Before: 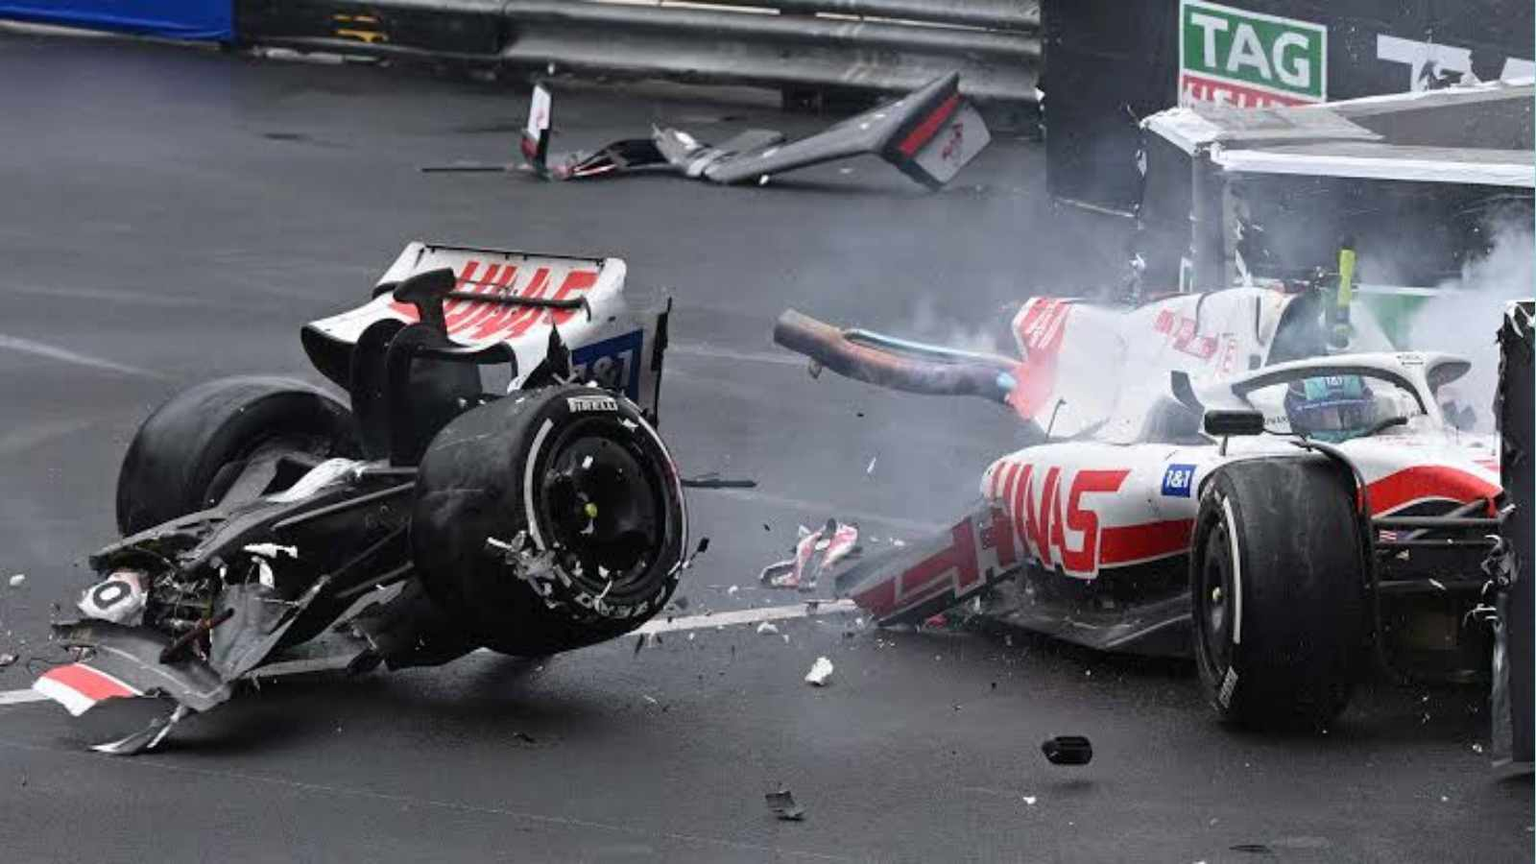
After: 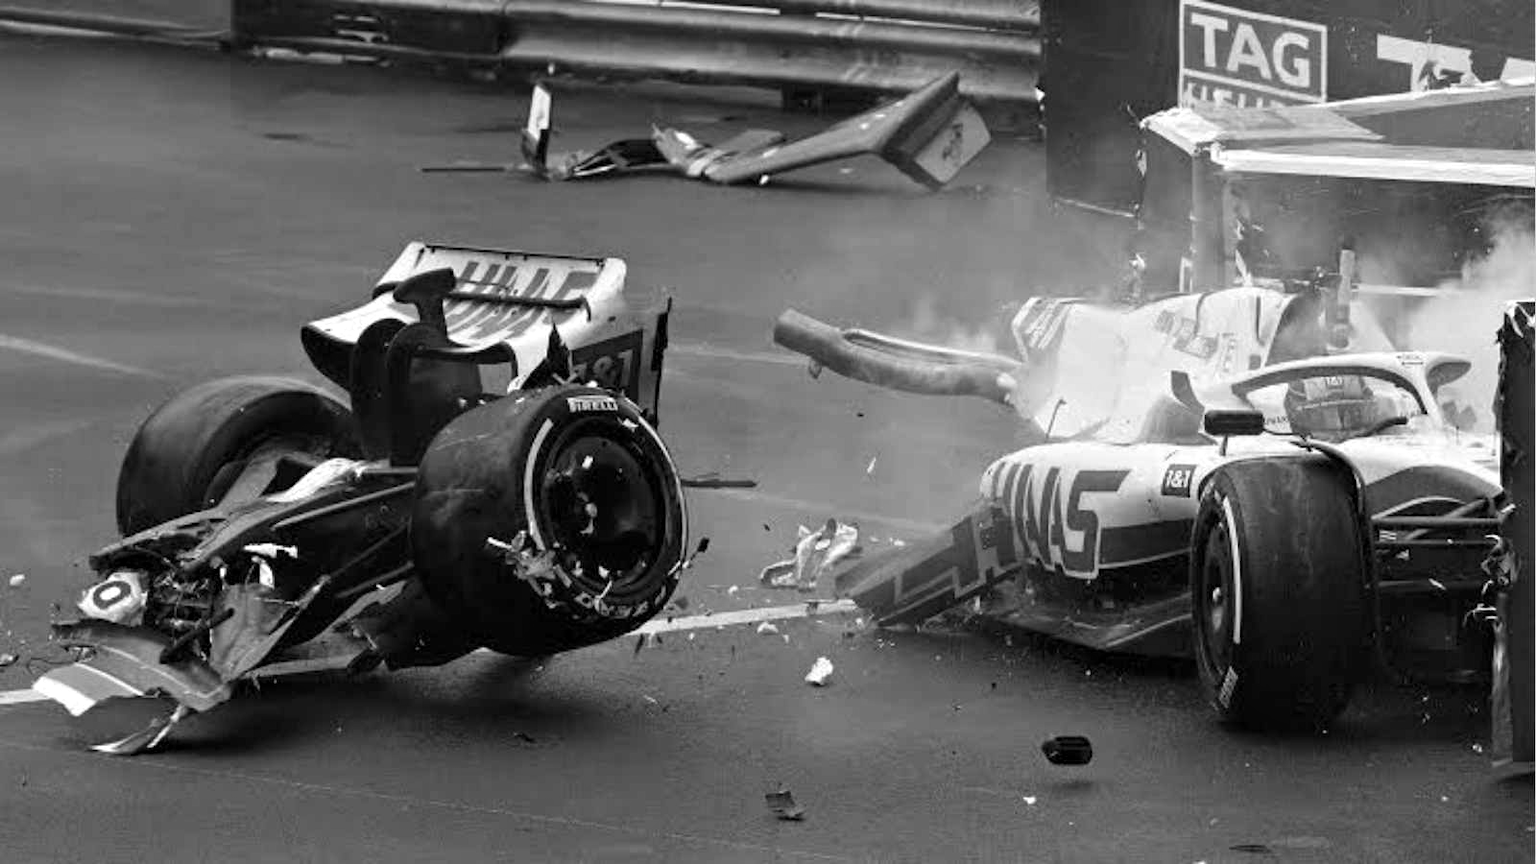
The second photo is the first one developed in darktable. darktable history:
contrast equalizer: y [[0.6 ×6], [0.55 ×6], [0 ×6], [0 ×6], [0 ×6]], mix 0.182
color calibration: output gray [0.18, 0.41, 0.41, 0], illuminant custom, x 0.368, y 0.373, temperature 4342.22 K
